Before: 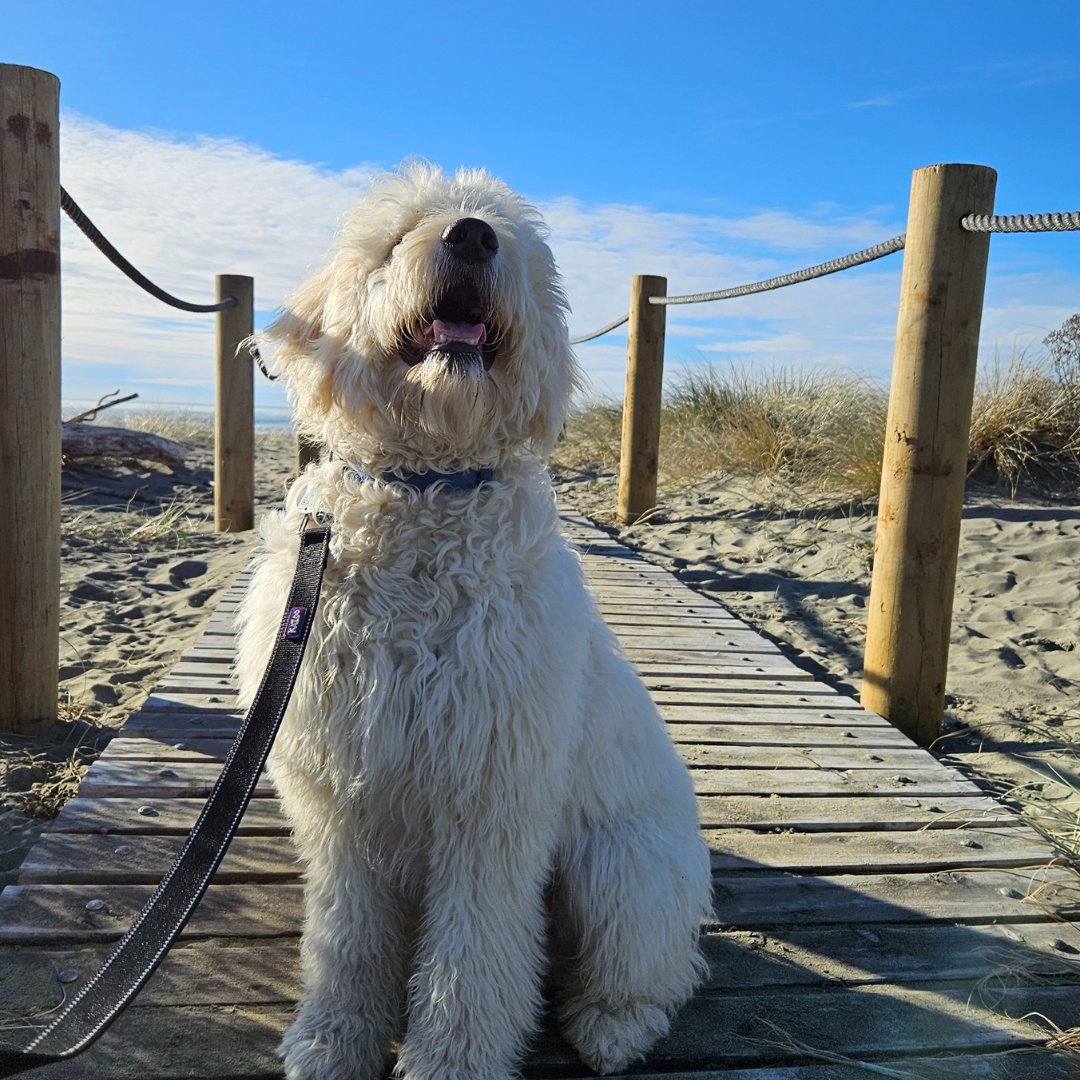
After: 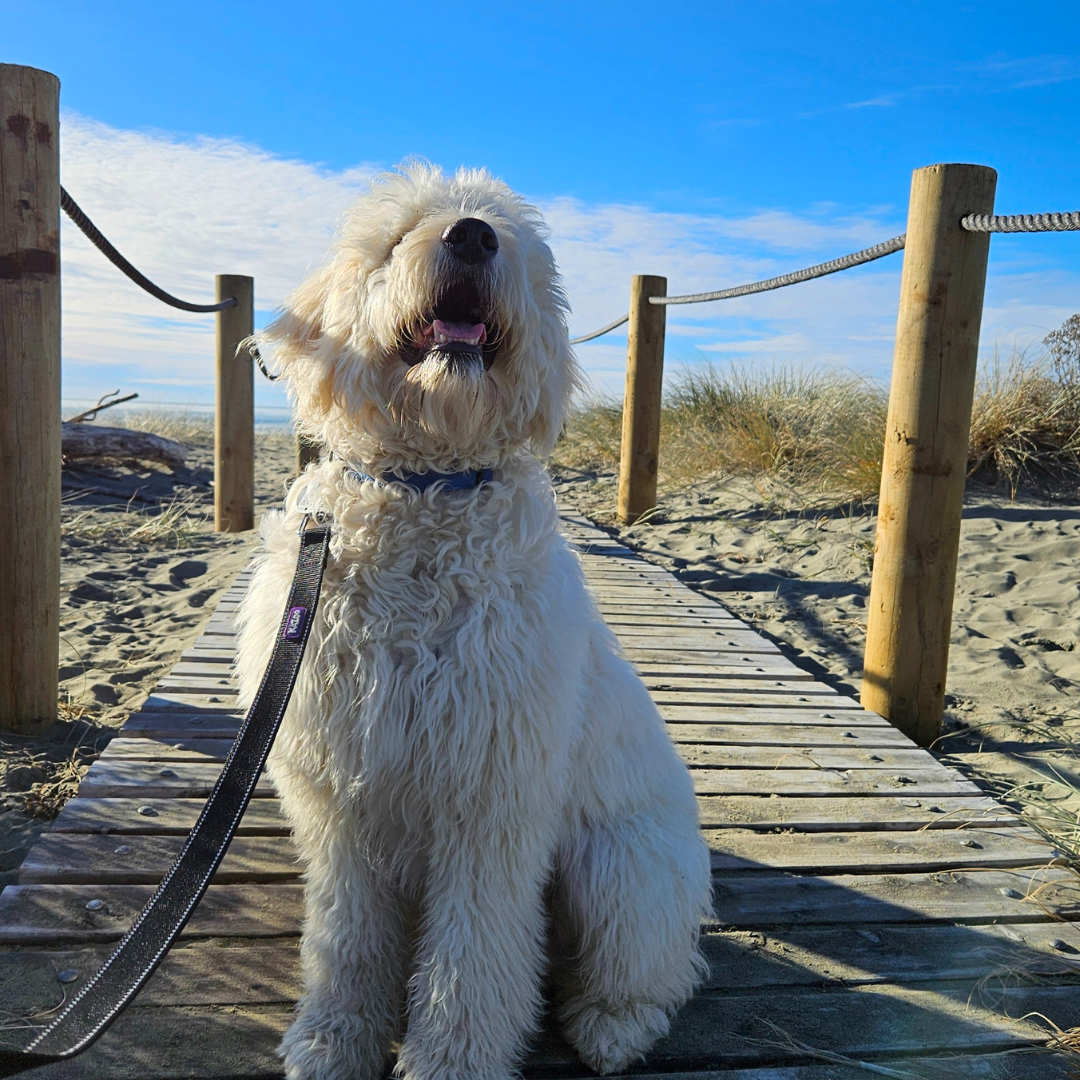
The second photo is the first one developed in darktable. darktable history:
color correction: saturation 1.11
bloom: size 9%, threshold 100%, strength 7%
